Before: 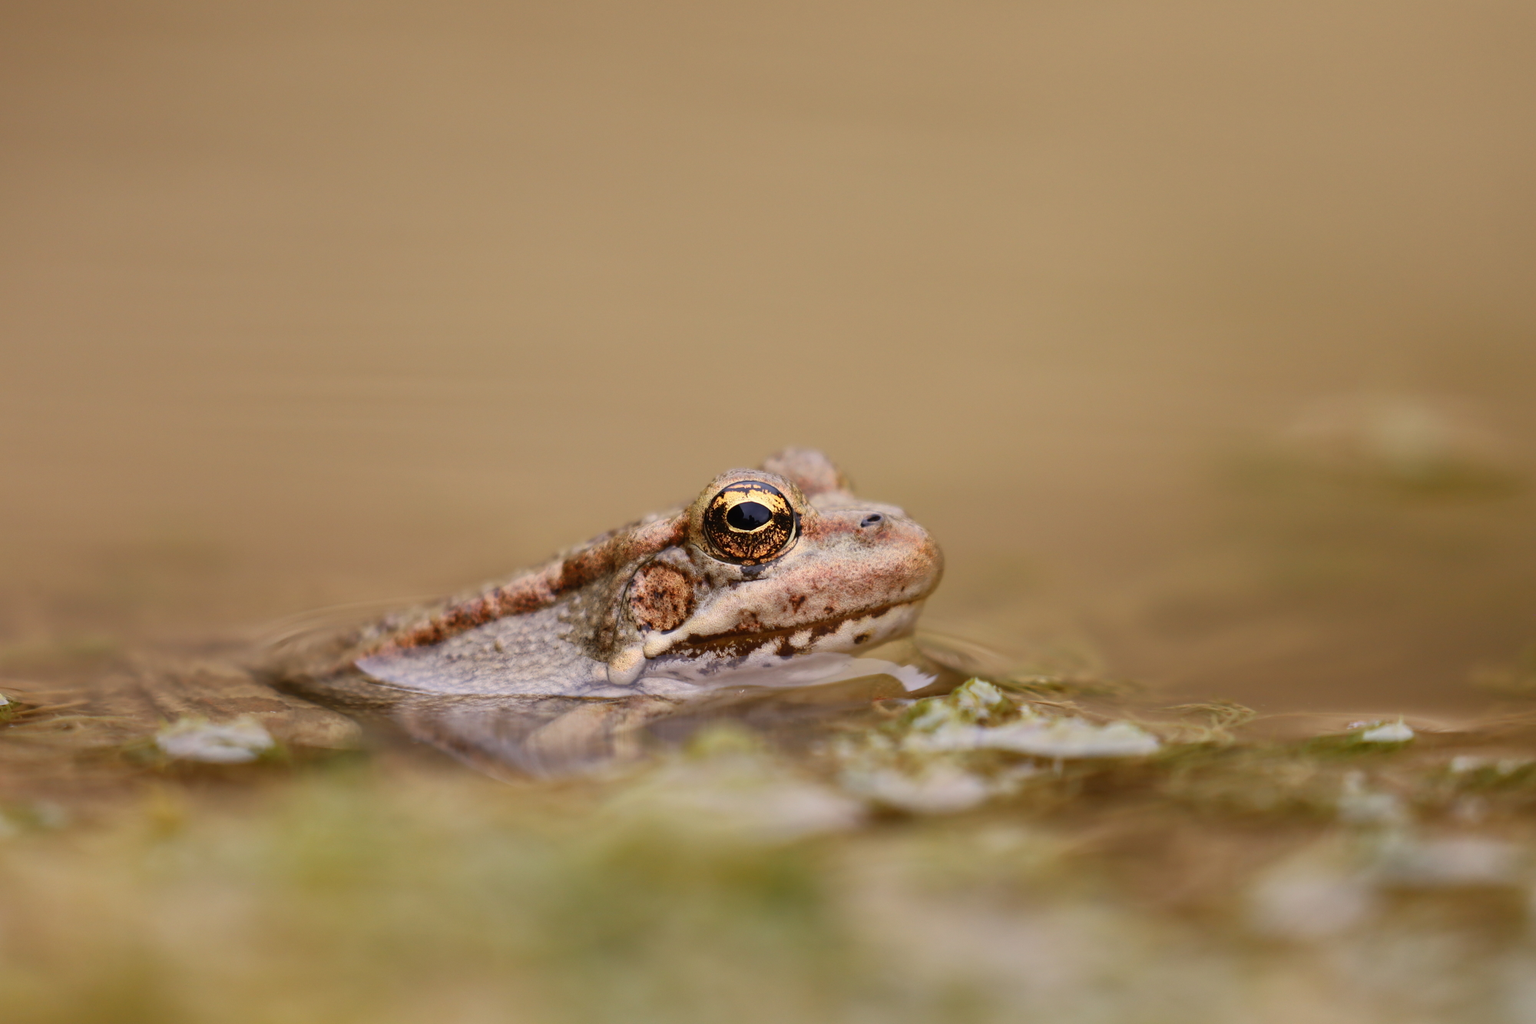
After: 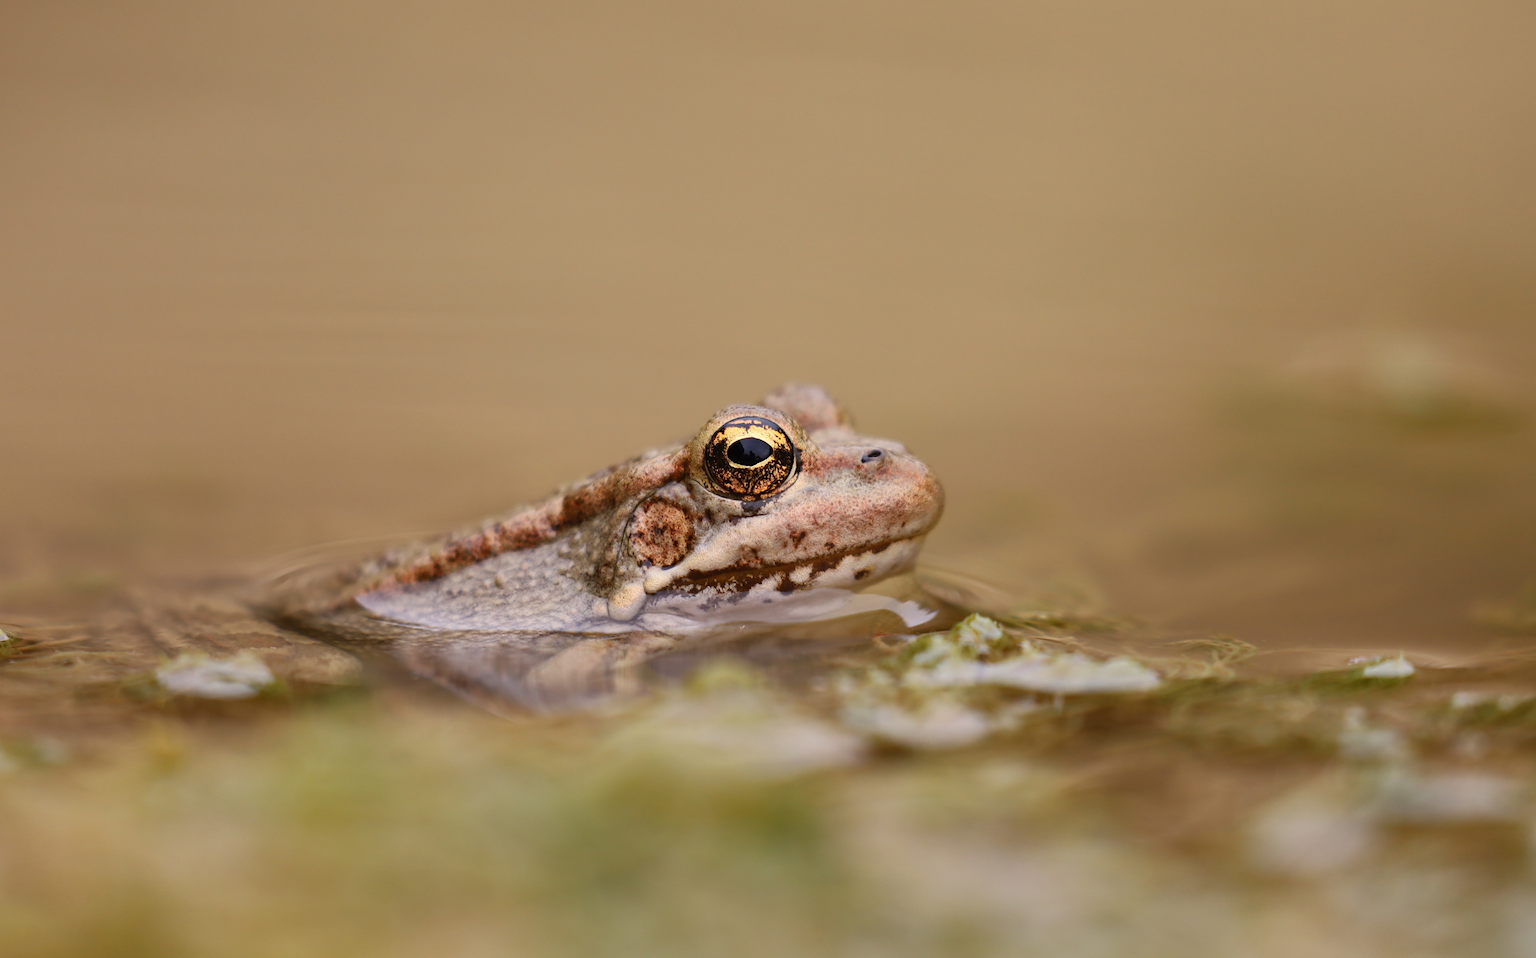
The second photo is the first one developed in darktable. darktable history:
crop and rotate: top 6.302%
